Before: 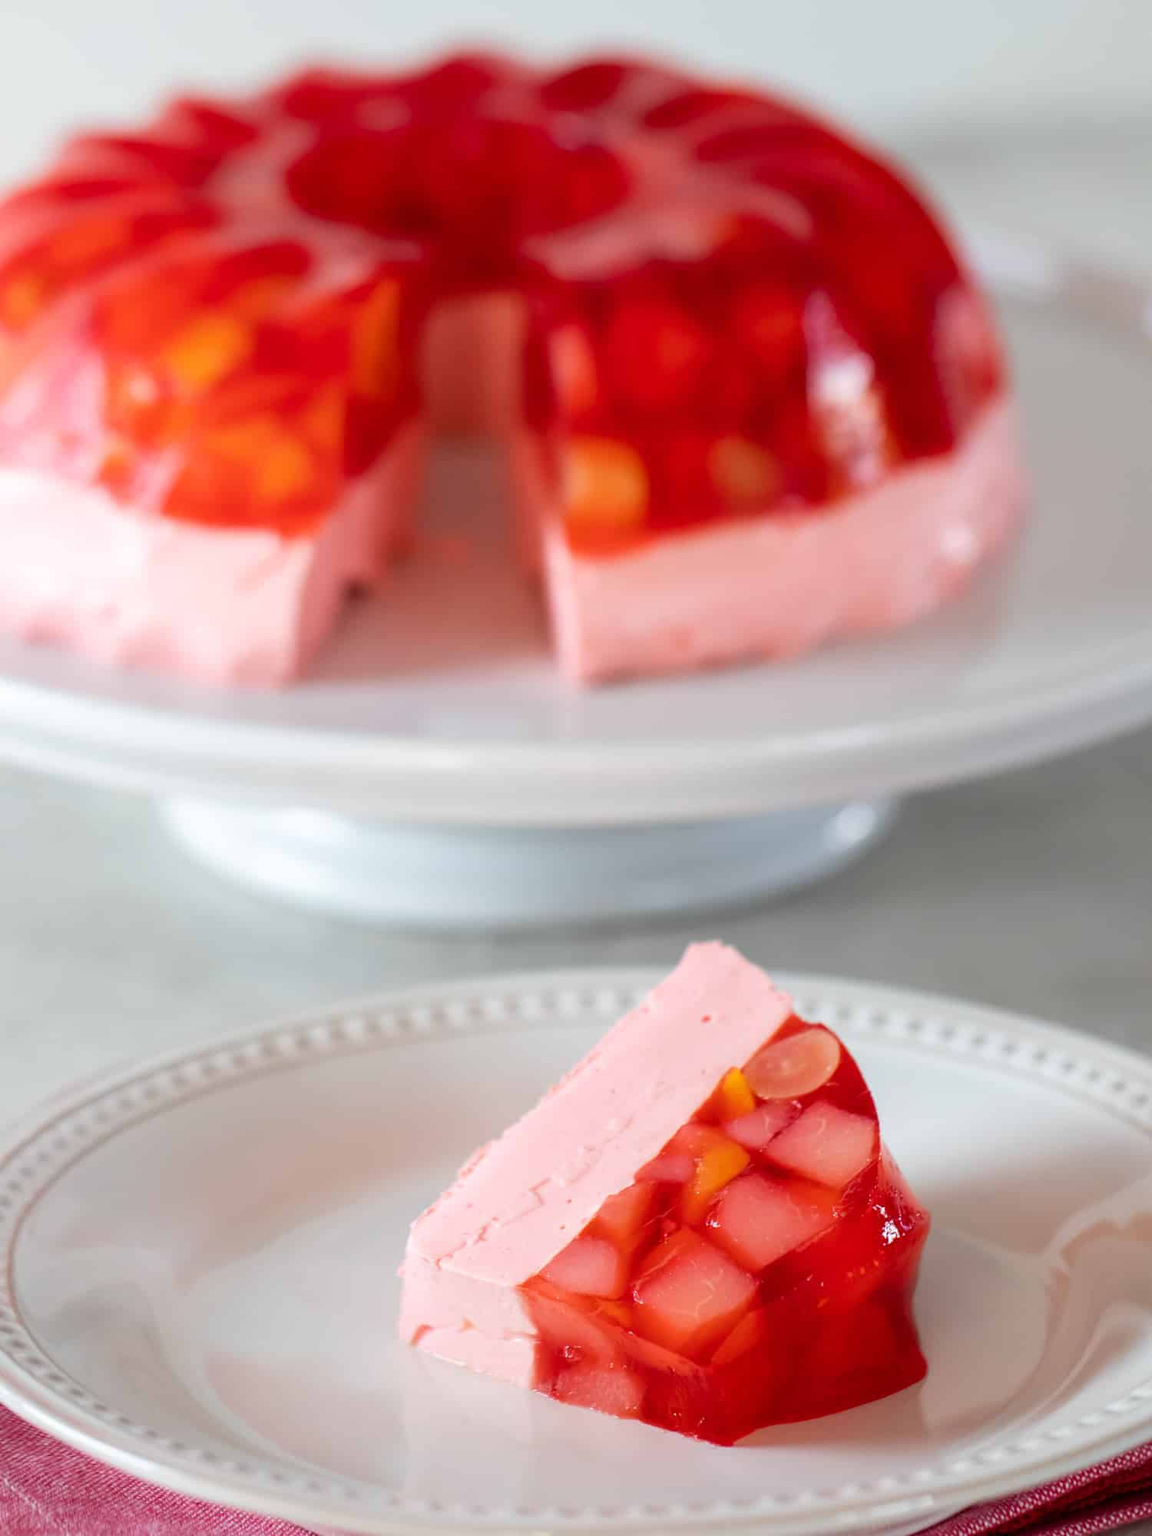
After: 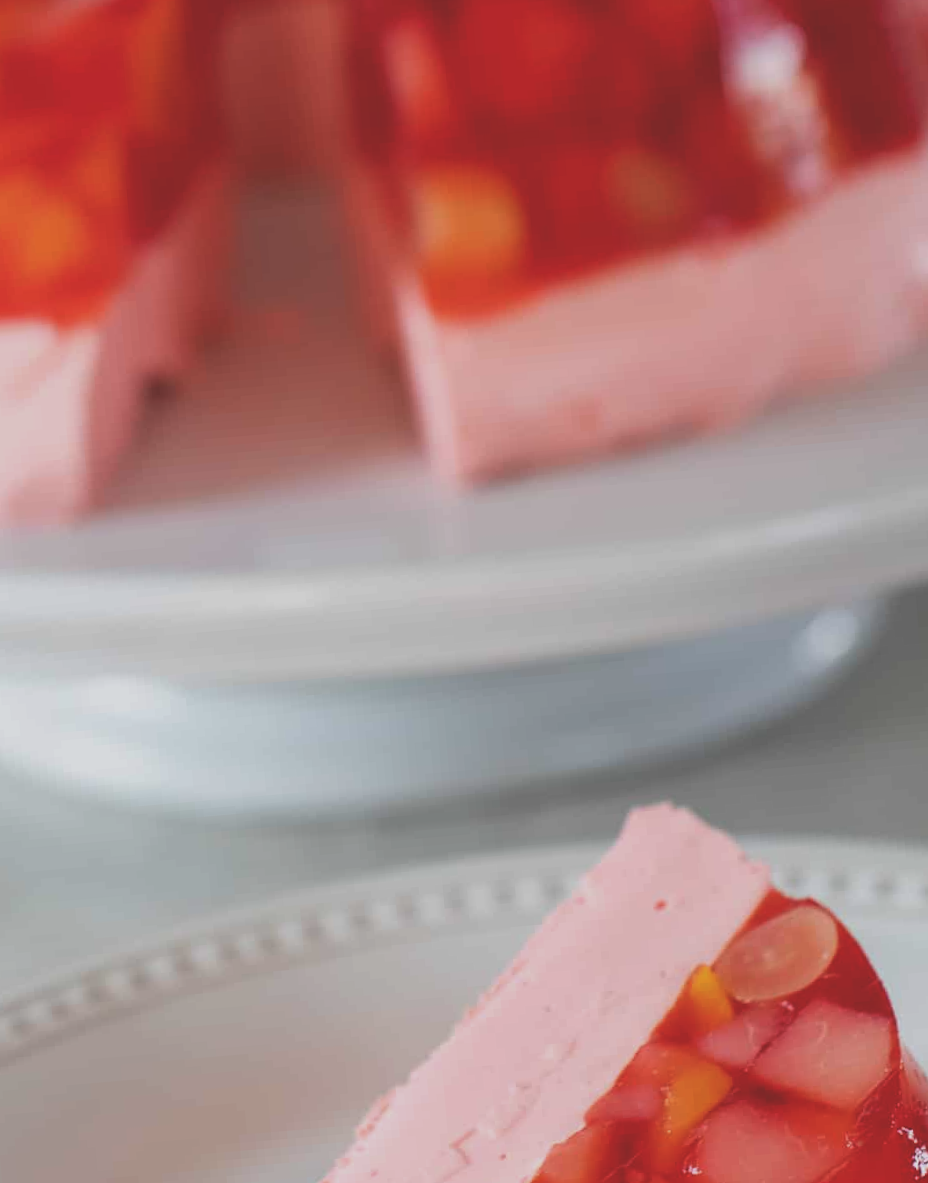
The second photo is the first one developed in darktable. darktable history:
rotate and perspective: rotation -4.86°, automatic cropping off
exposure: black level correction -0.036, exposure -0.497 EV, compensate highlight preservation false
crop and rotate: left 22.13%, top 22.054%, right 22.026%, bottom 22.102%
color balance: mode lift, gamma, gain (sRGB), lift [0.97, 1, 1, 1], gamma [1.03, 1, 1, 1]
